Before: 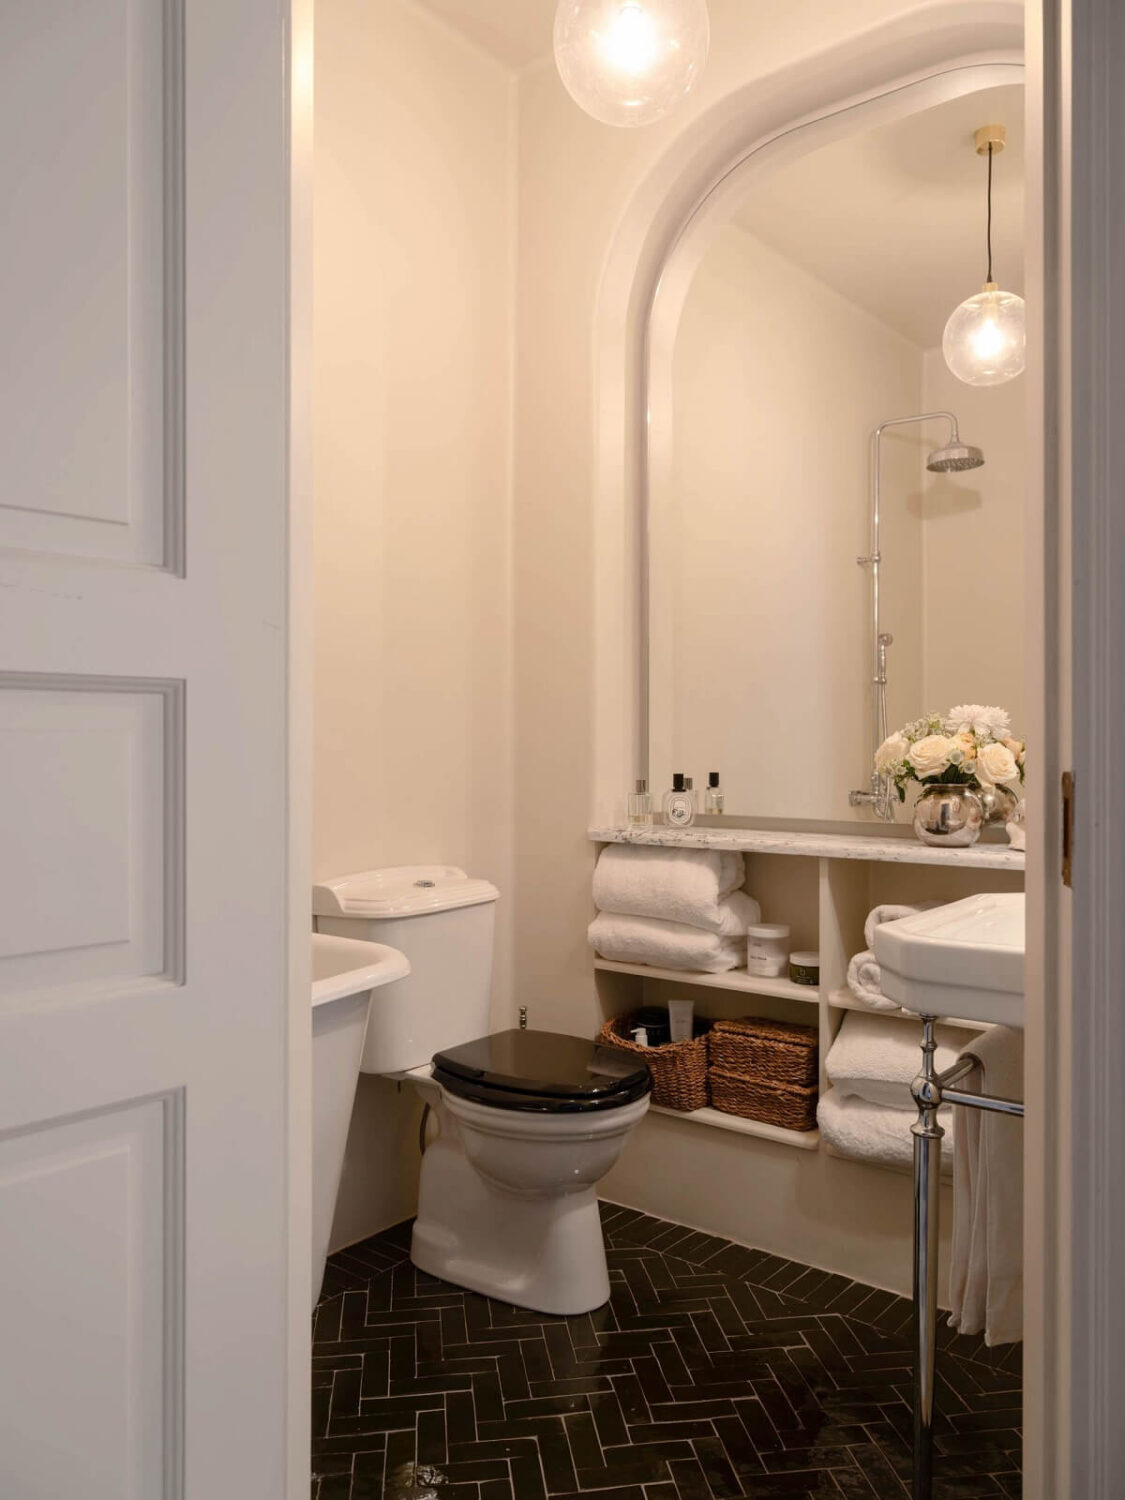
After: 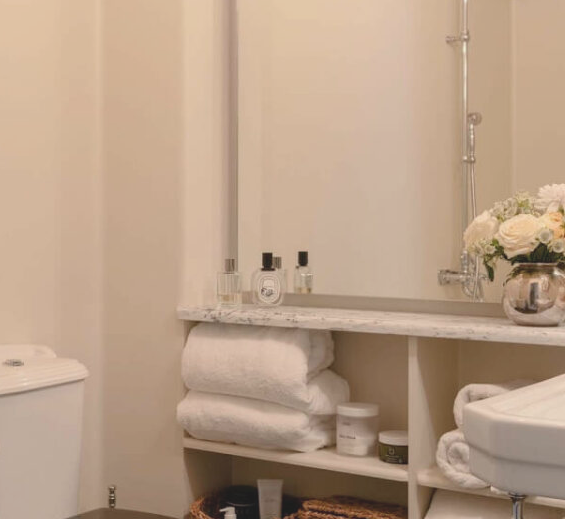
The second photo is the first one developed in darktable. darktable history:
crop: left 36.607%, top 34.735%, right 13.146%, bottom 30.611%
exposure: black level correction -0.001, exposure 0.08 EV, compensate highlight preservation false
contrast brightness saturation: contrast -0.15, brightness 0.05, saturation -0.12
